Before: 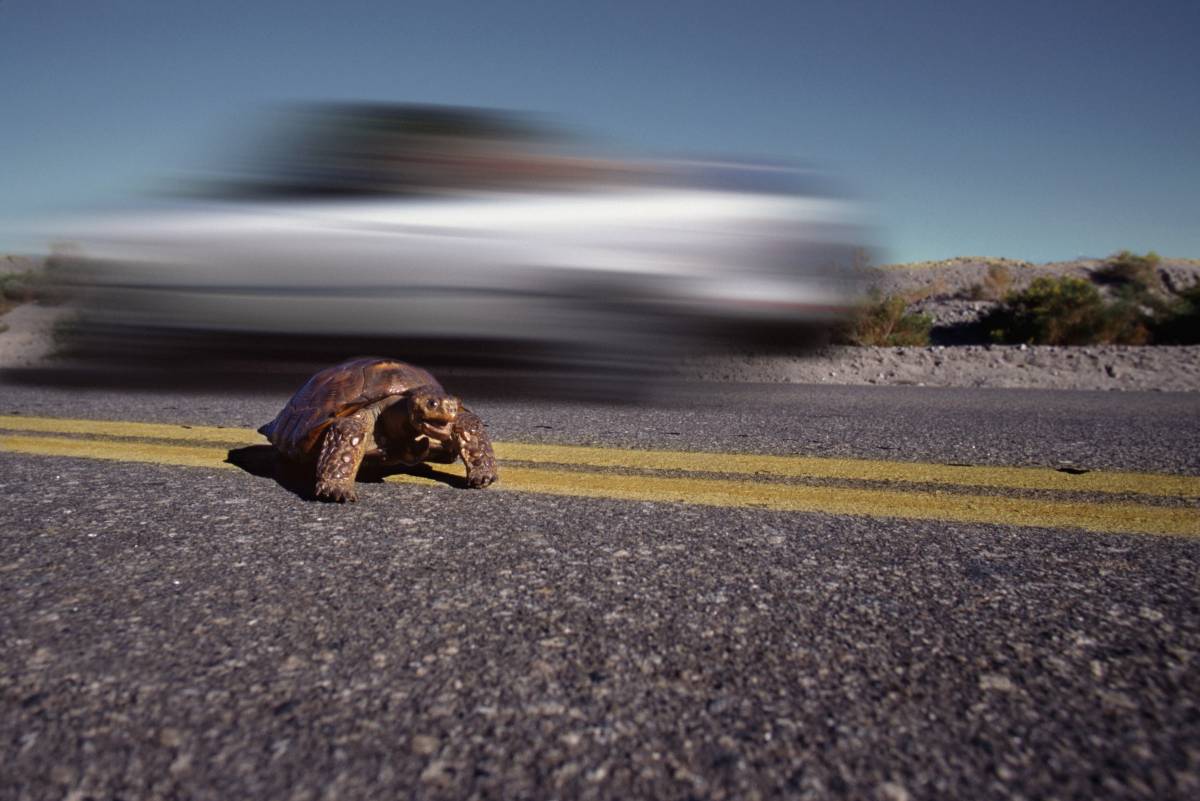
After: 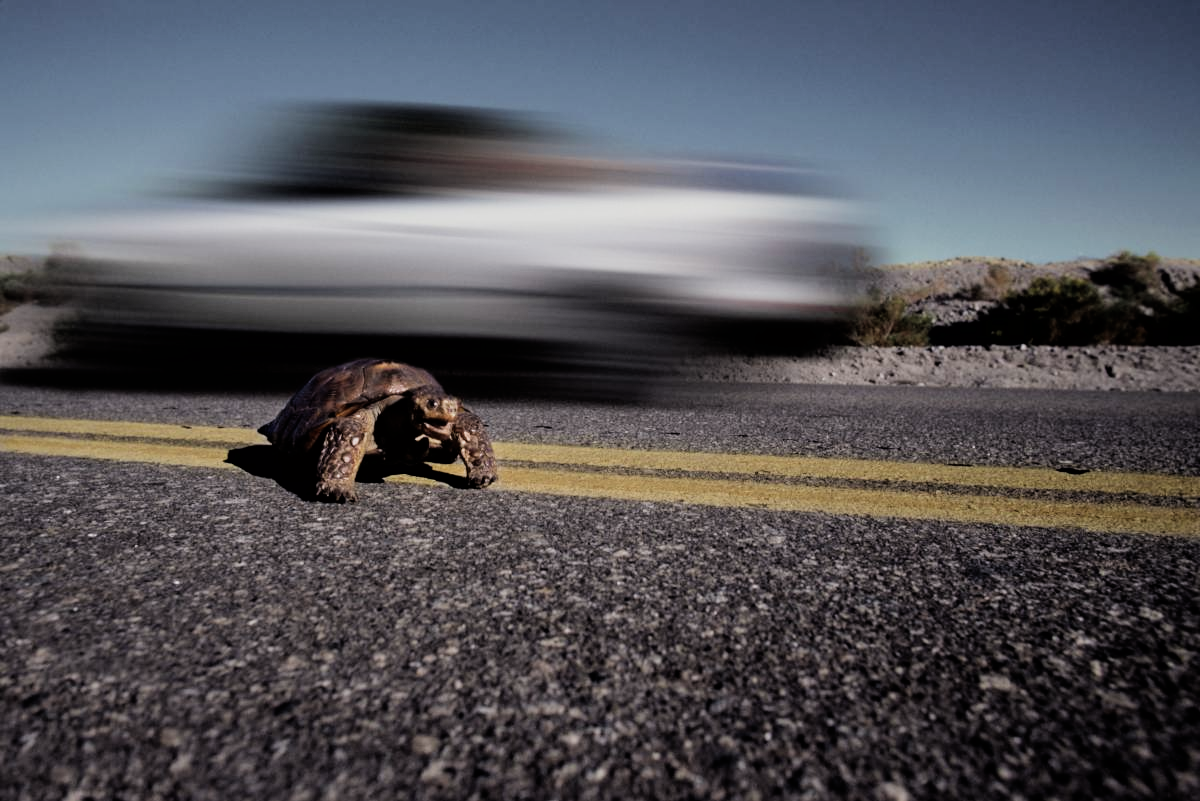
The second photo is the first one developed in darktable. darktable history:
color correction: saturation 0.85
filmic rgb: black relative exposure -5 EV, hardness 2.88, contrast 1.3, highlights saturation mix -30%
